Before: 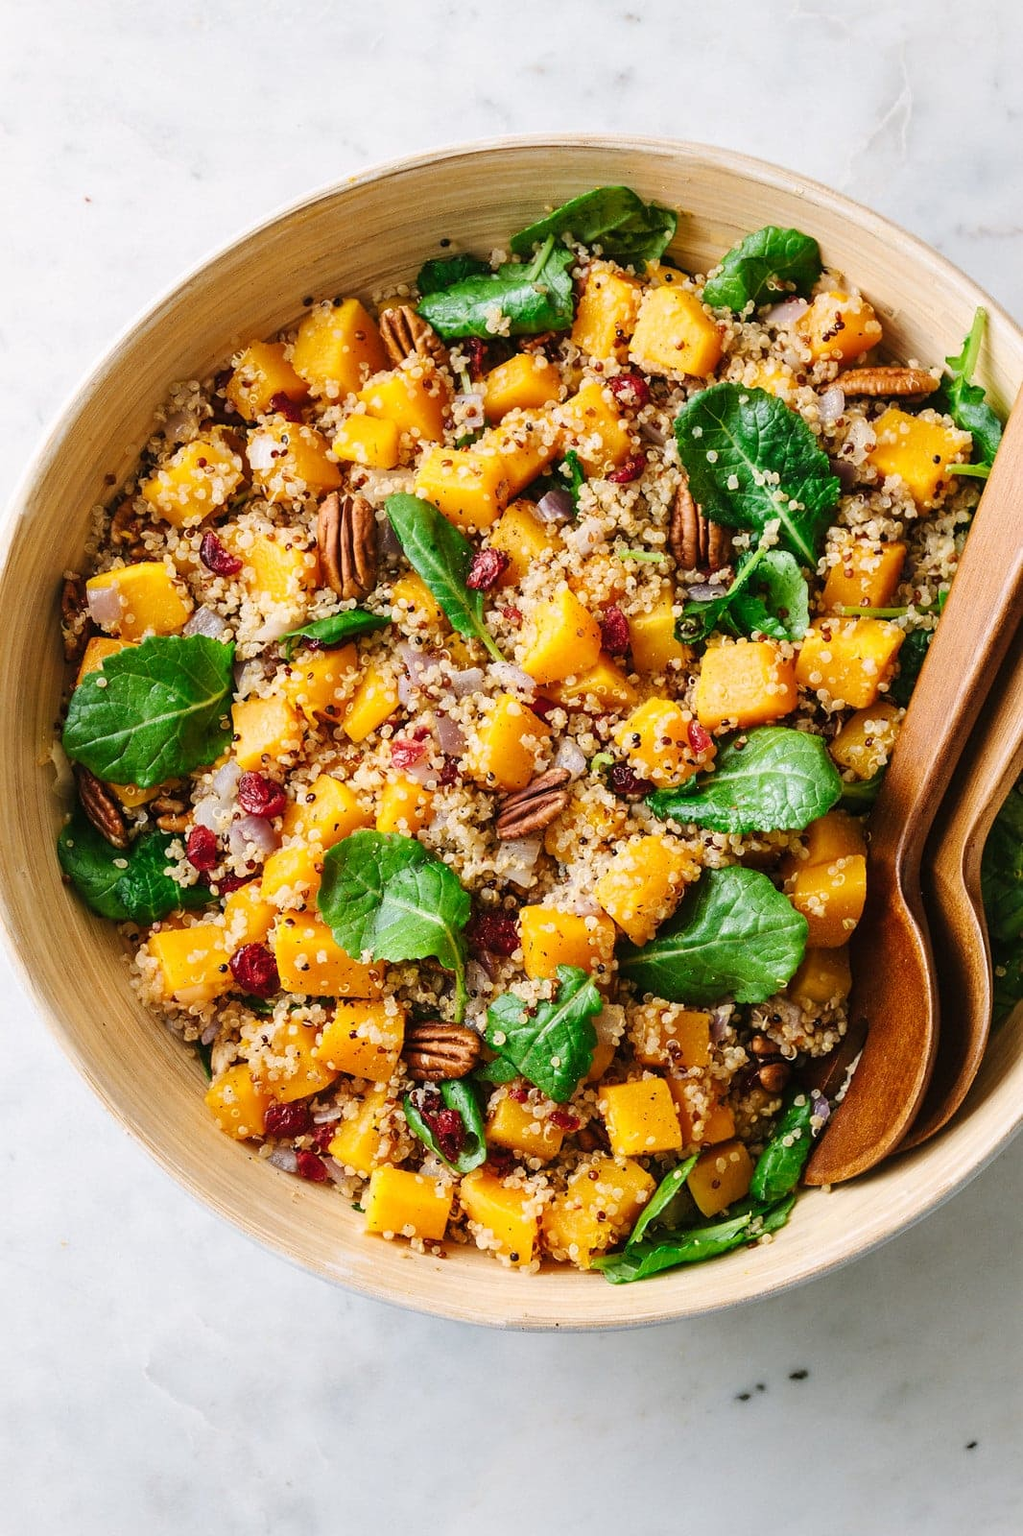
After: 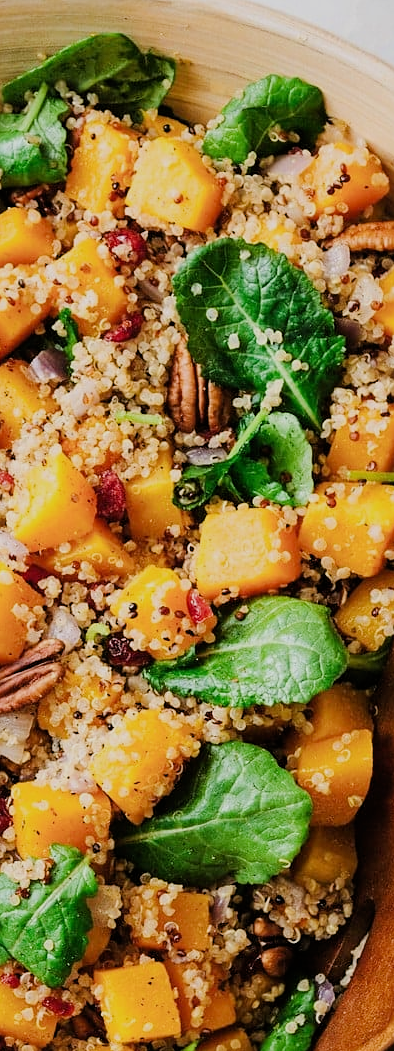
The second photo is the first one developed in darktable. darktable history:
filmic rgb: black relative exposure -7.65 EV, white relative exposure 4.56 EV, hardness 3.61
exposure: exposure 0.2 EV, compensate highlight preservation false
sharpen: amount 0.21
crop and rotate: left 49.748%, top 10.087%, right 13.281%, bottom 24.164%
